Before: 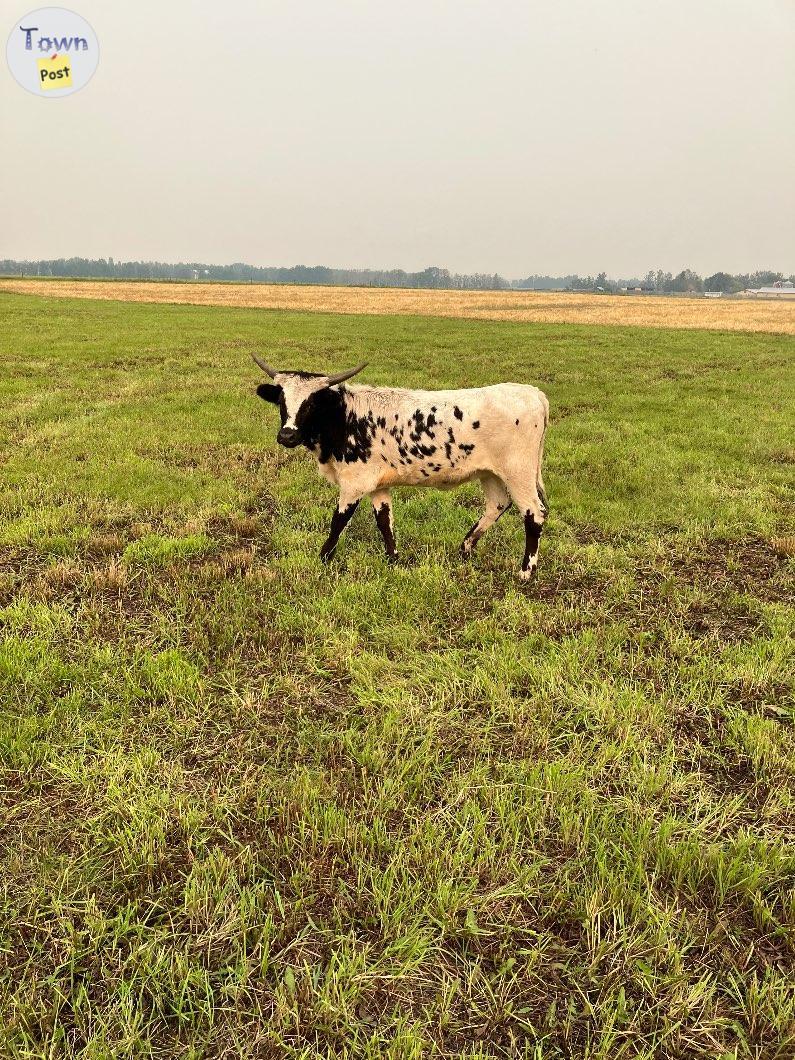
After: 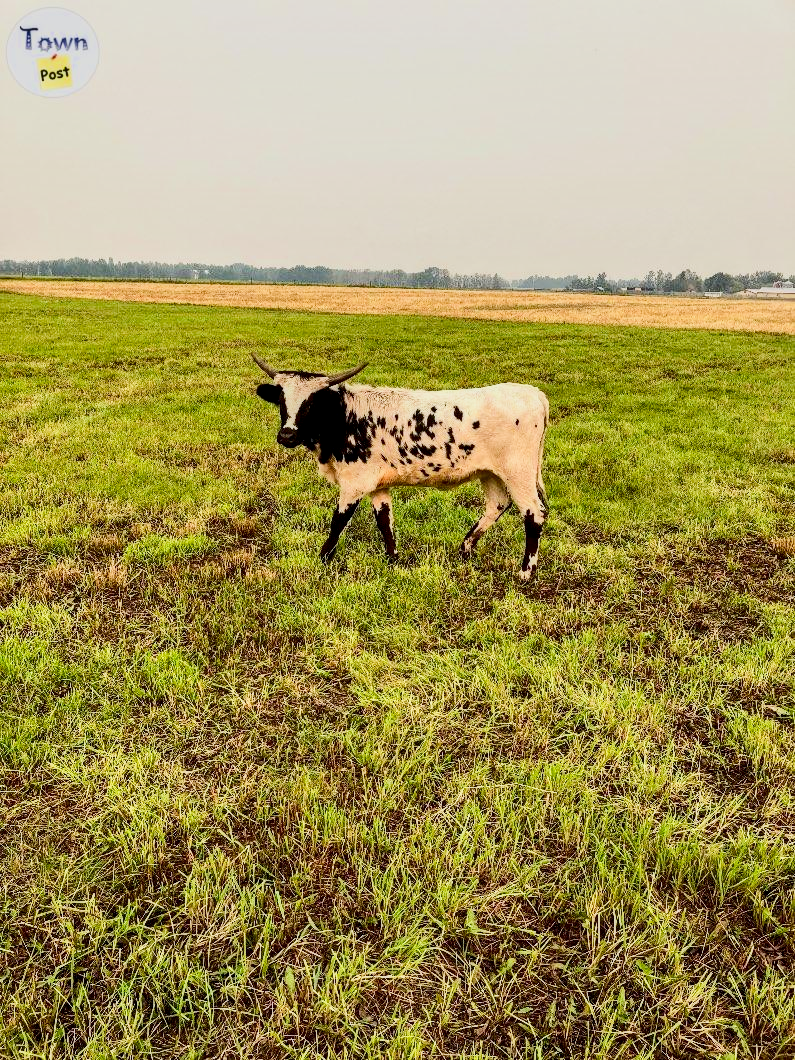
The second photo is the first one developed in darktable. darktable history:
local contrast: shadows 94%
shadows and highlights: radius 337.17, shadows 29.01, soften with gaussian
filmic rgb: black relative exposure -16 EV, white relative exposure 4.97 EV, hardness 6.25
contrast brightness saturation: contrast 0.19, brightness -0.11, saturation 0.21
exposure: black level correction 0, exposure 0.7 EV, compensate exposure bias true, compensate highlight preservation false
